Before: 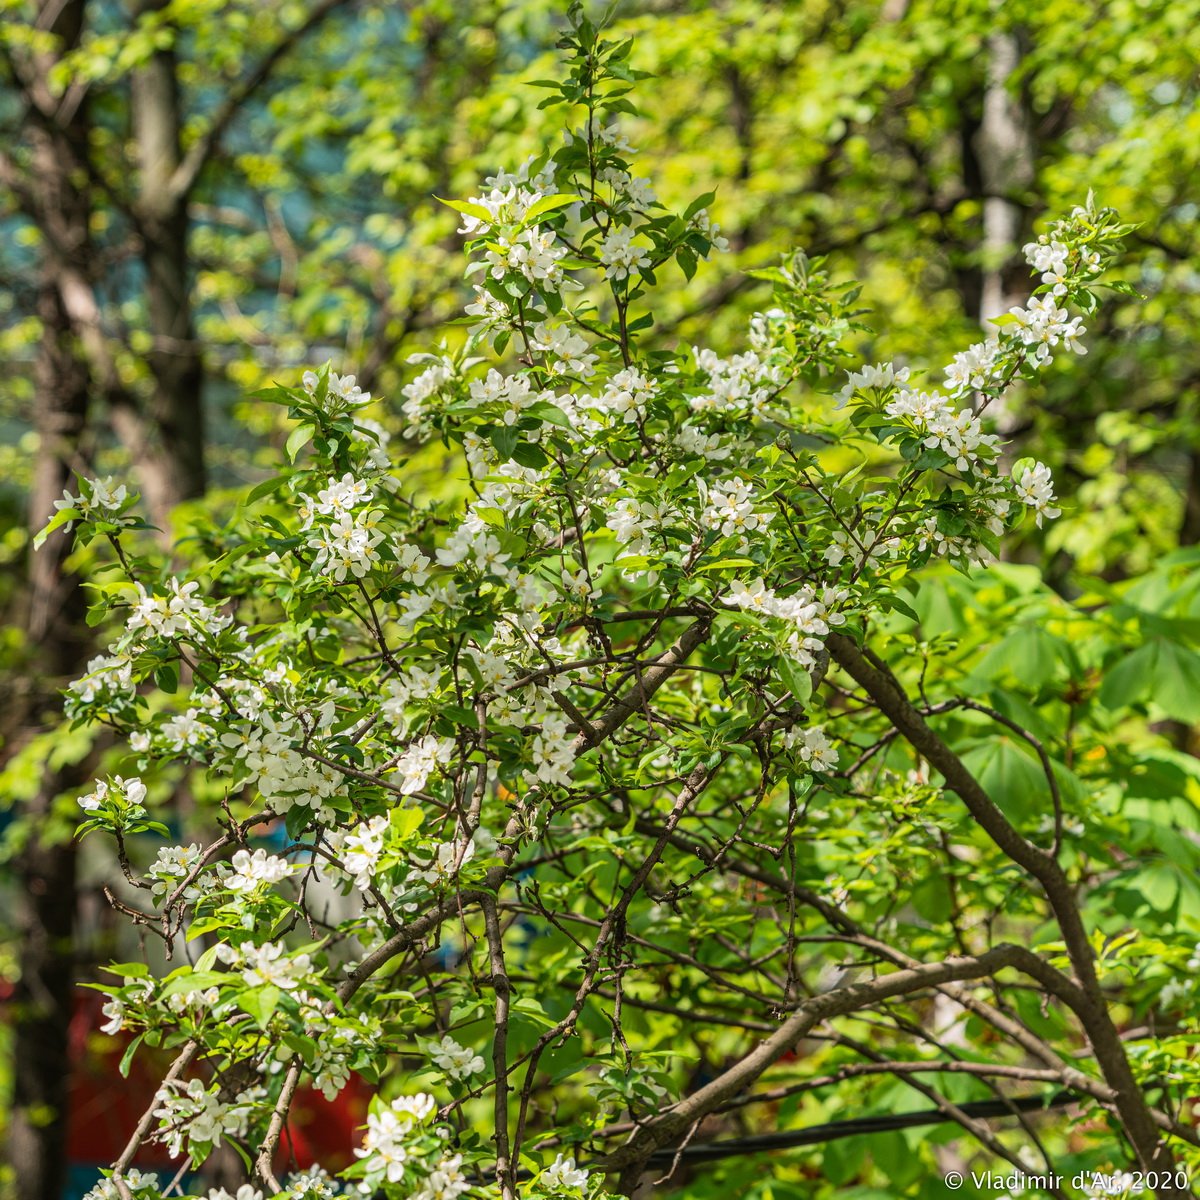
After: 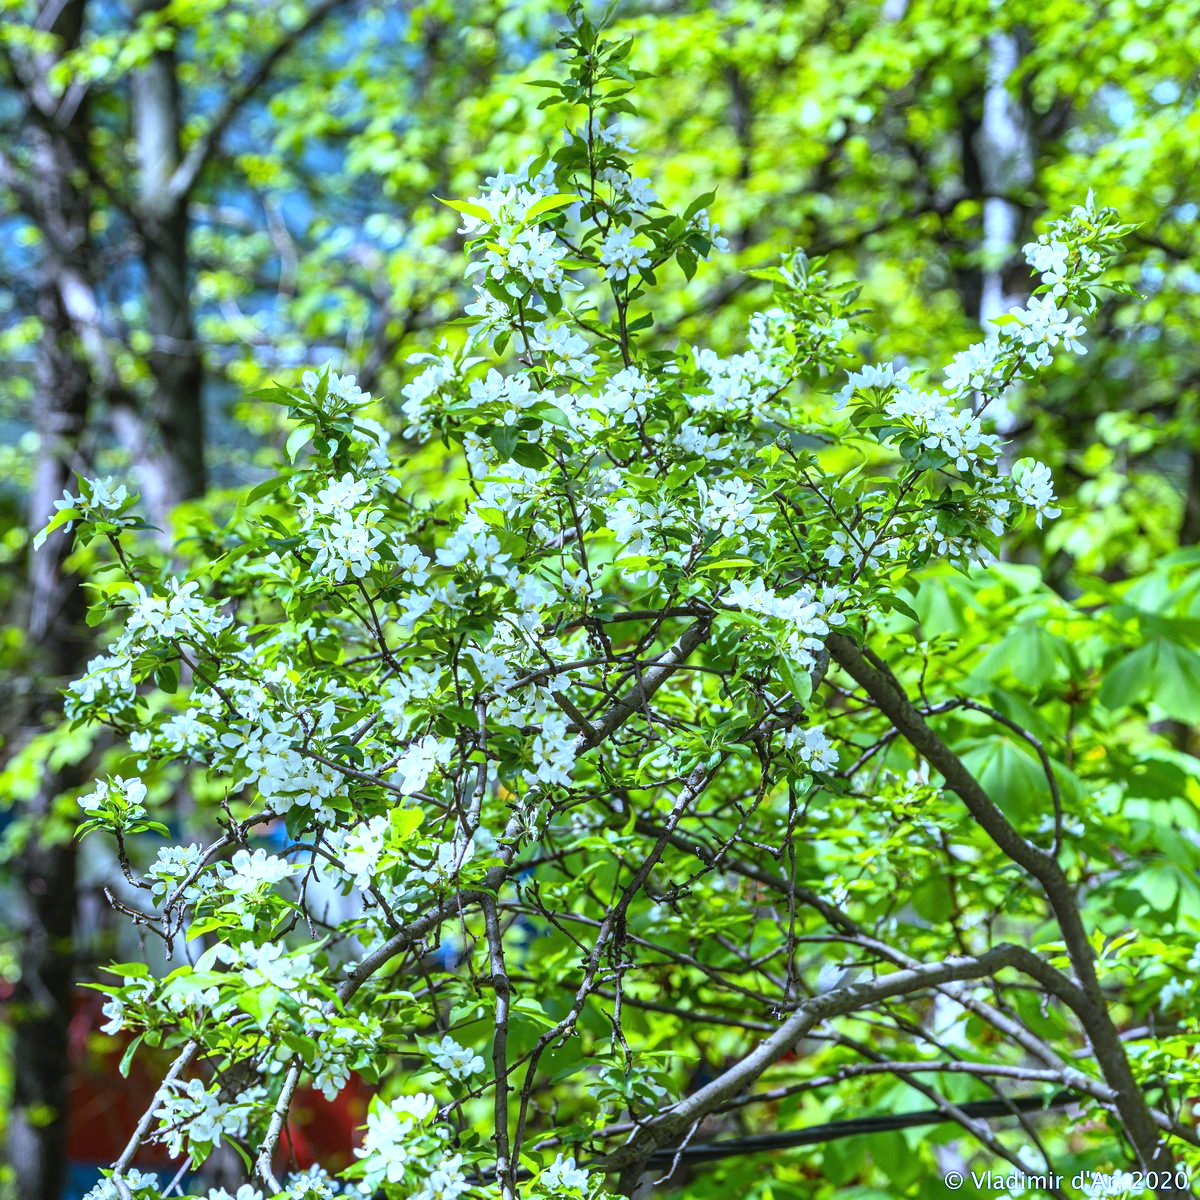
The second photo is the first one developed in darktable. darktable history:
white balance: red 0.766, blue 1.537
exposure: black level correction 0, exposure 0.7 EV, compensate exposure bias true, compensate highlight preservation false
